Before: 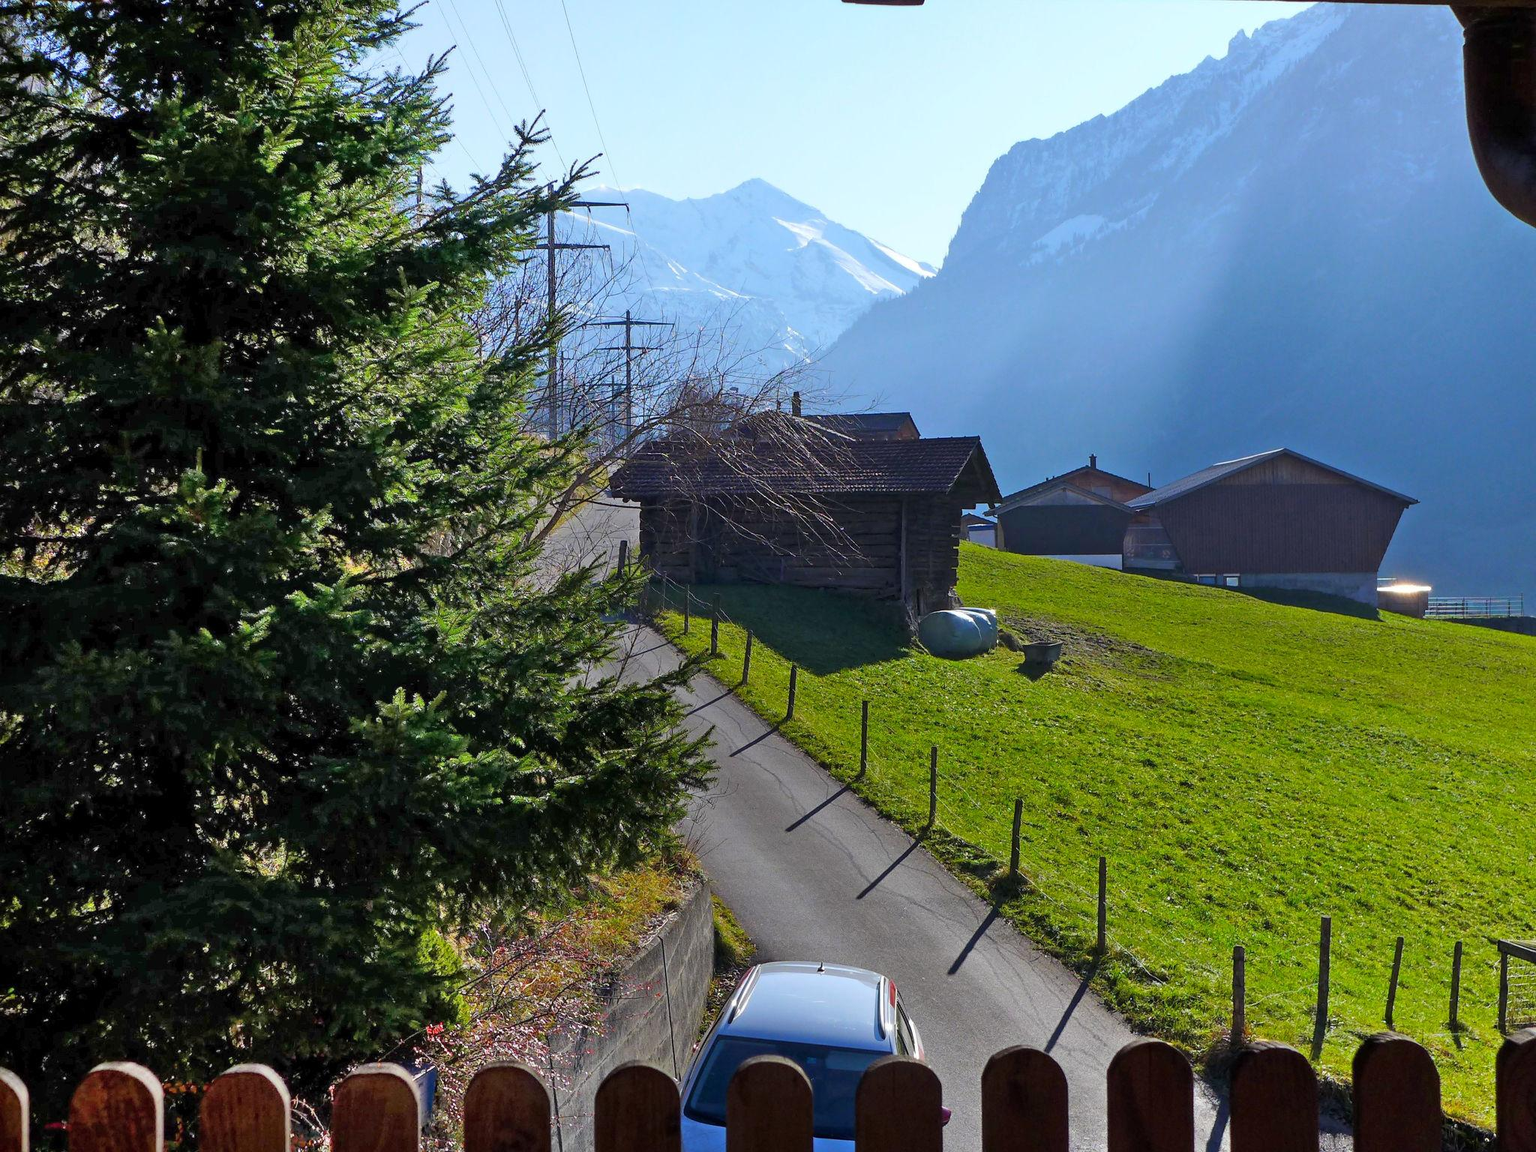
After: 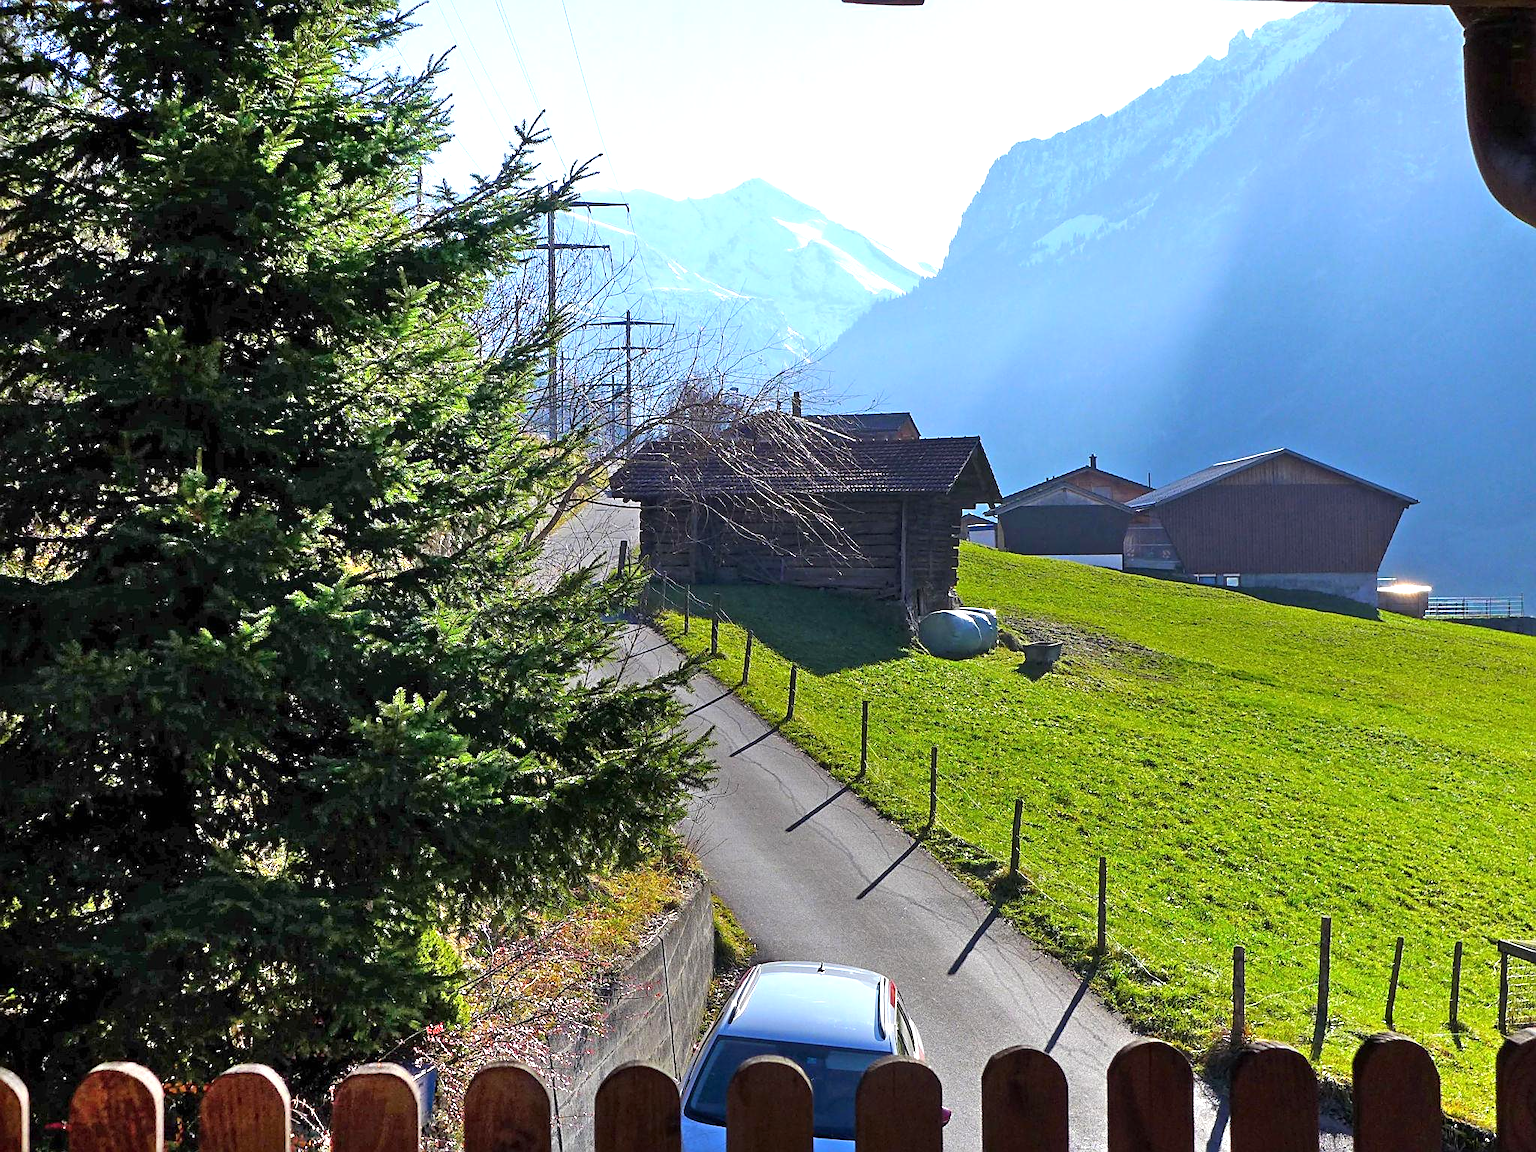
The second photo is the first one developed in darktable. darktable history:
exposure: black level correction 0, exposure 0.699 EV, compensate exposure bias true, compensate highlight preservation false
sharpen: on, module defaults
